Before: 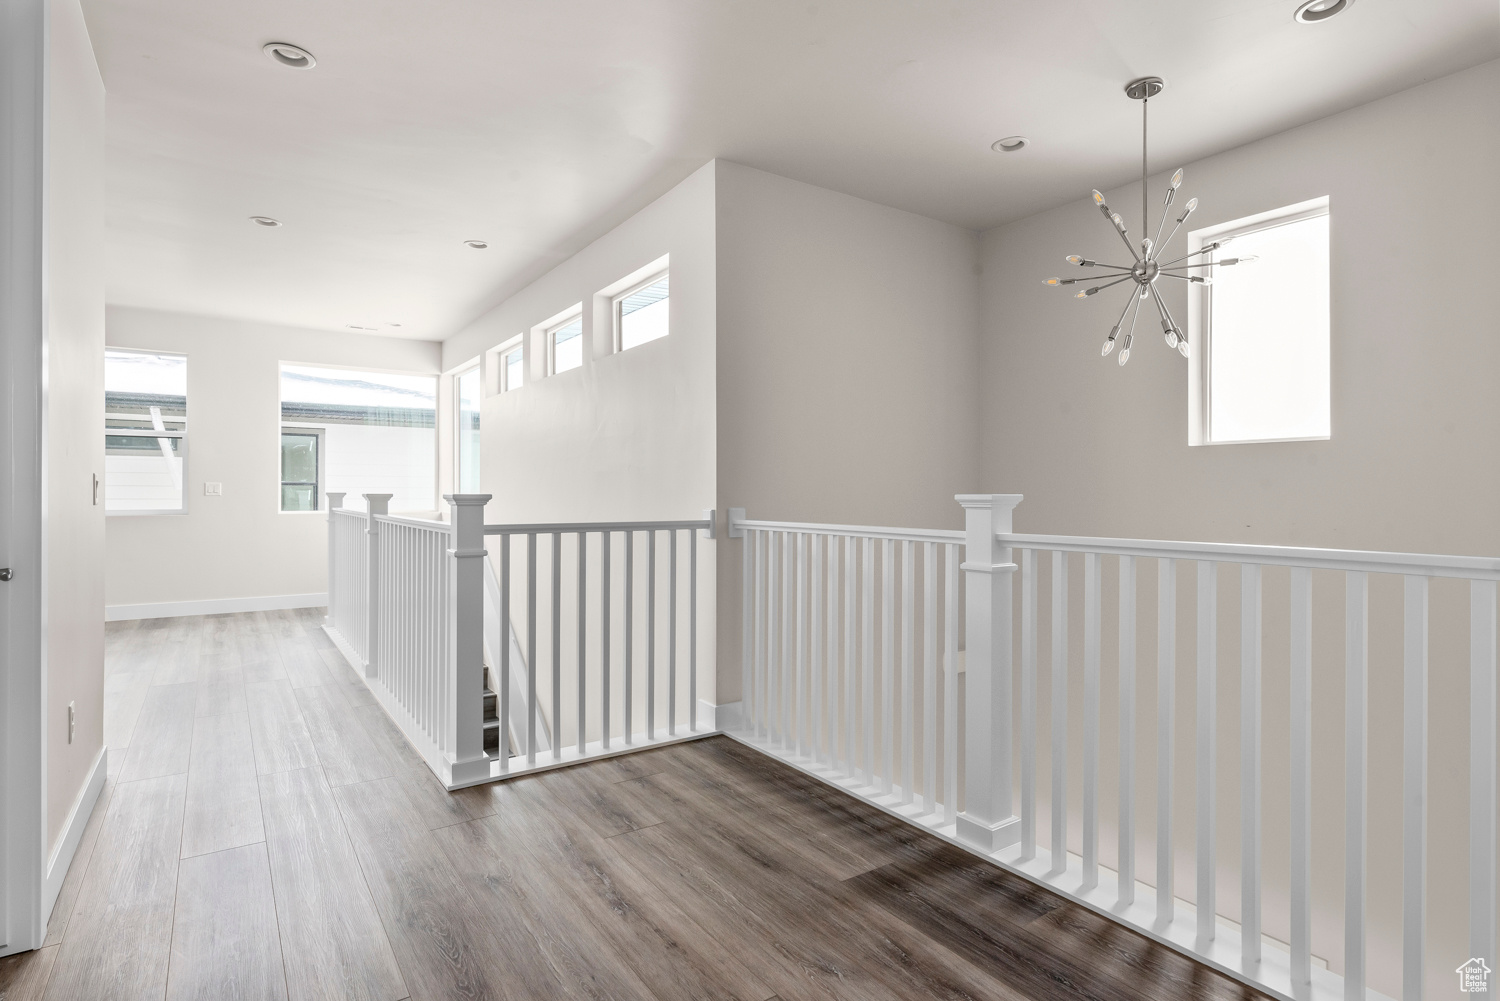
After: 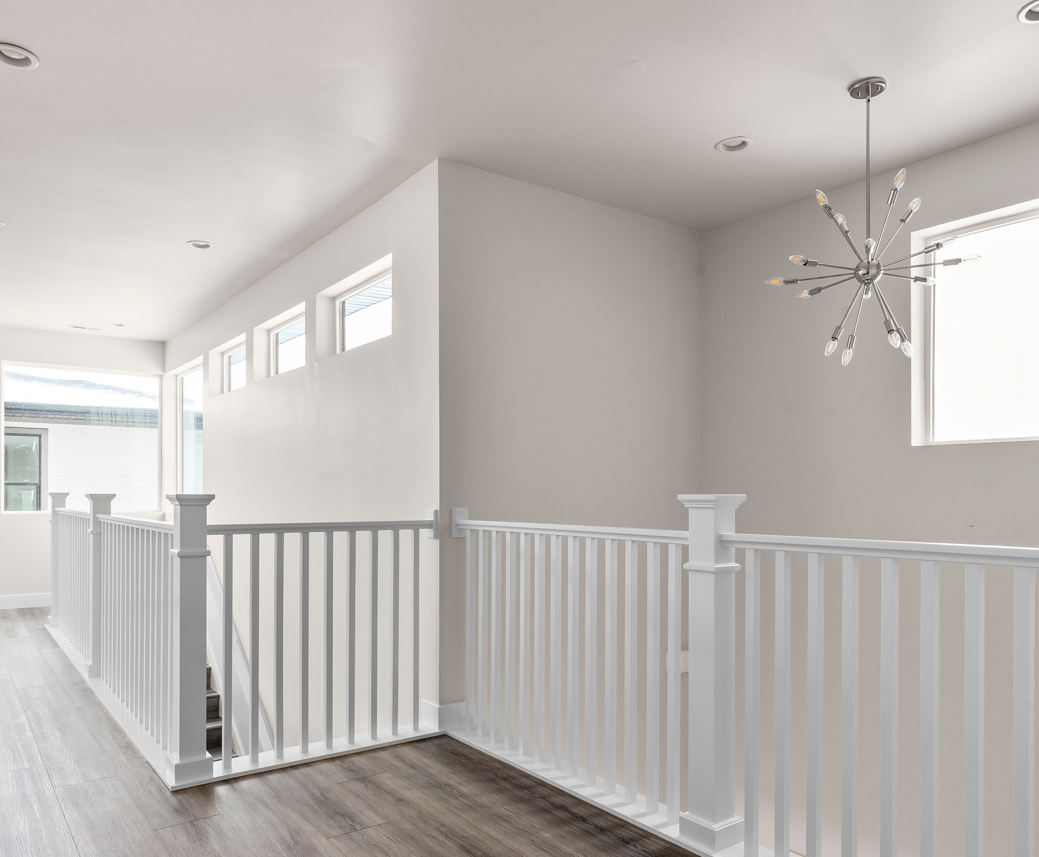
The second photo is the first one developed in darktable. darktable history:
crop: left 18.49%, right 12.196%, bottom 14.34%
